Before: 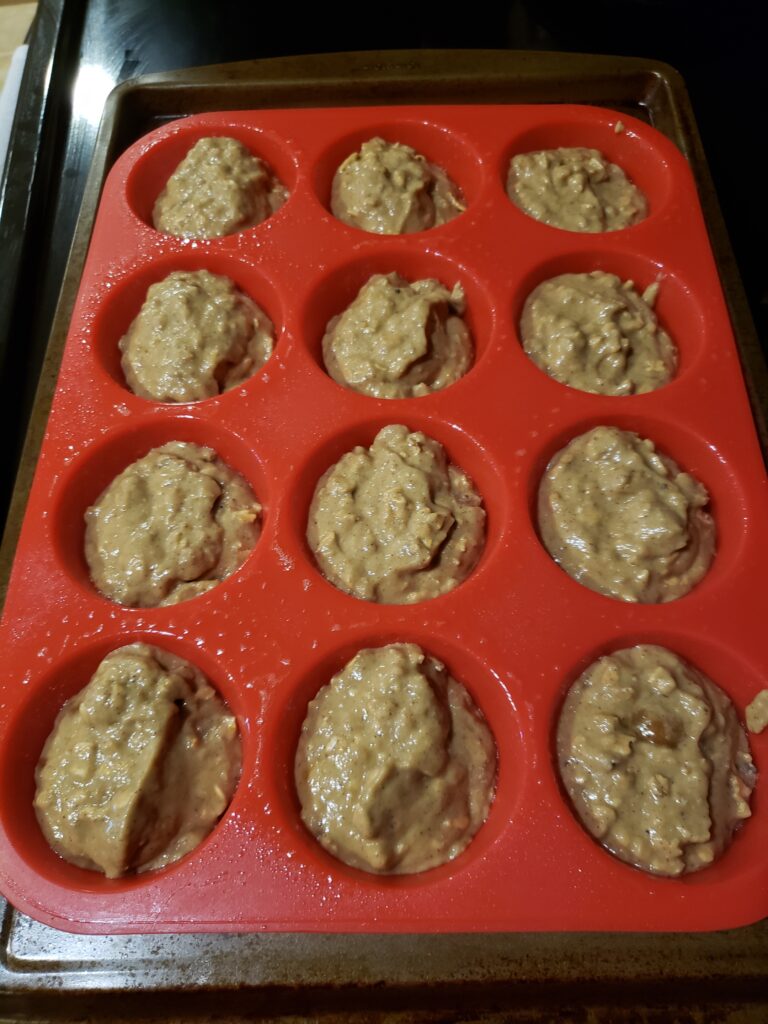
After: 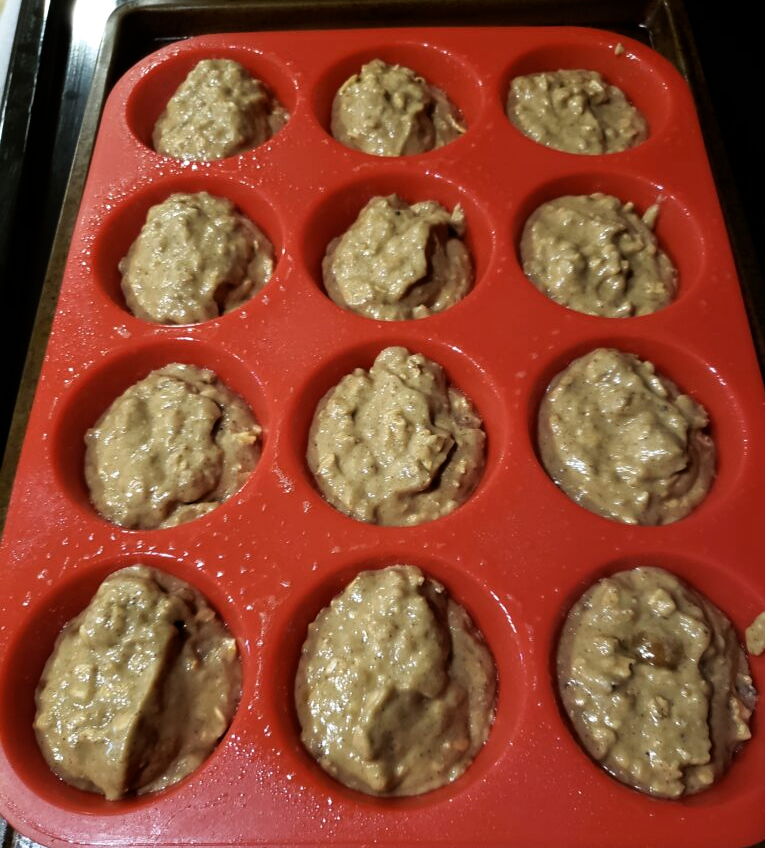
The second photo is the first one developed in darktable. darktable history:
filmic rgb: black relative exposure -9.08 EV, white relative exposure 2.3 EV, hardness 7.49
crop: top 7.625%, bottom 8.027%
